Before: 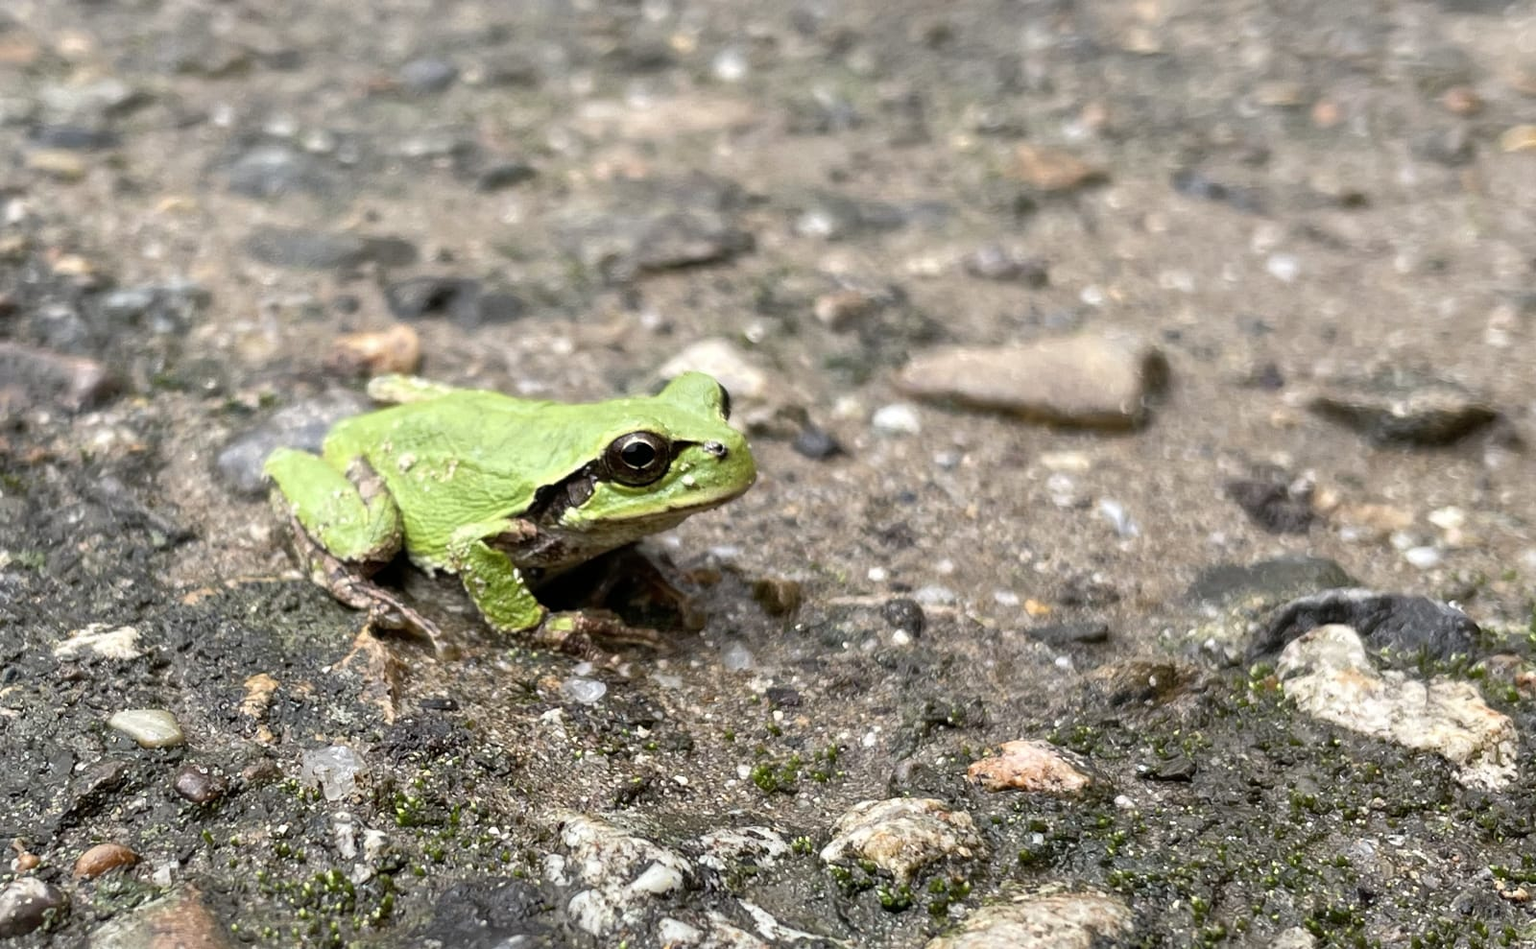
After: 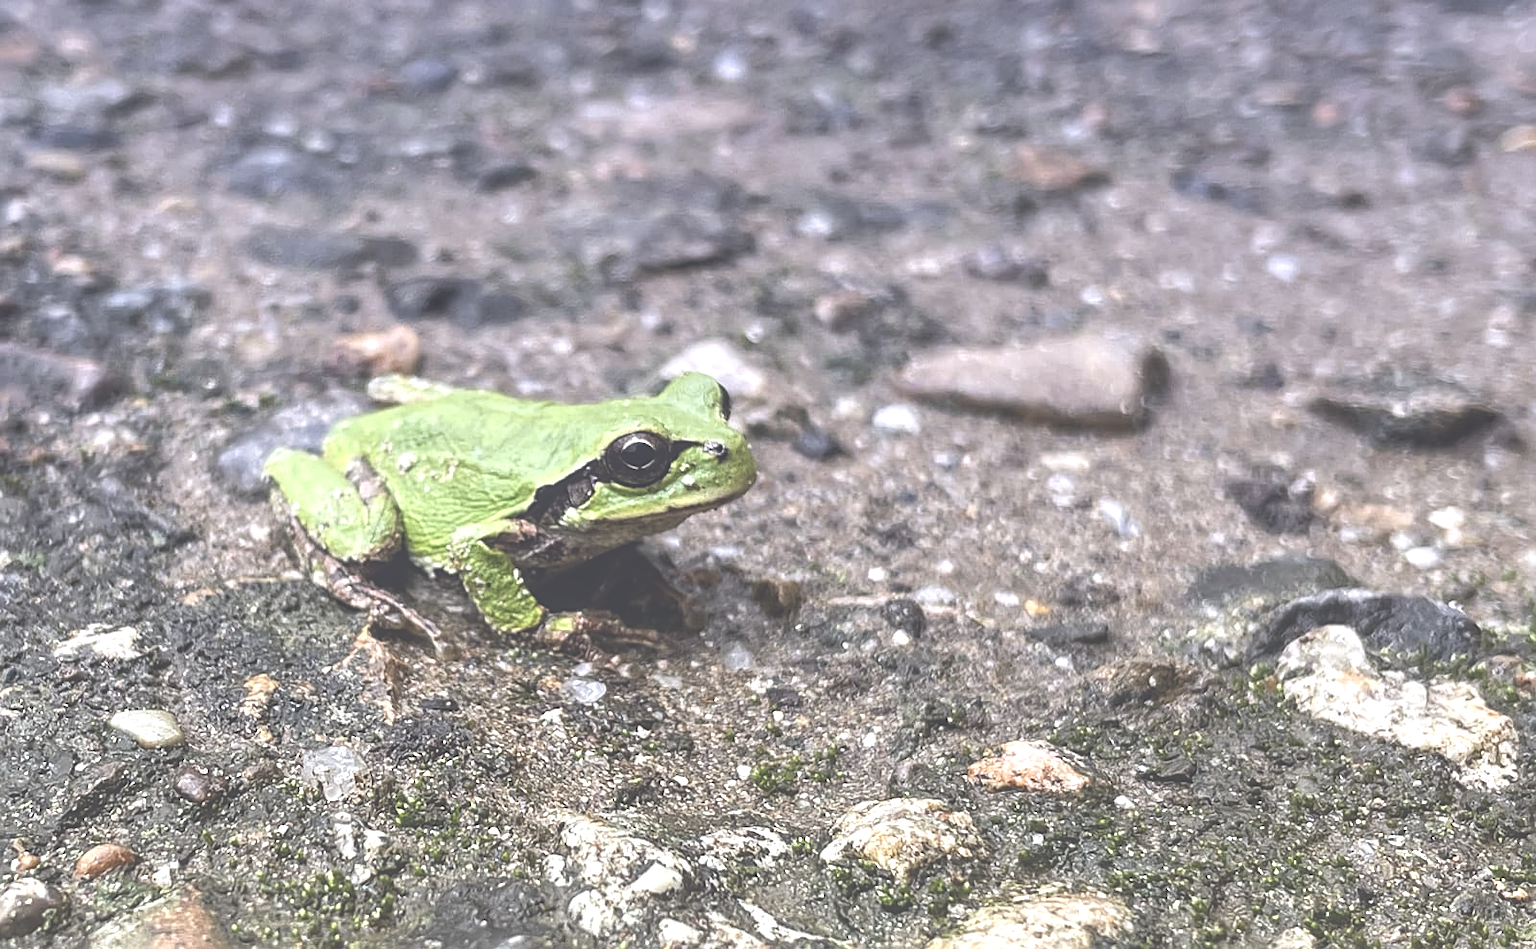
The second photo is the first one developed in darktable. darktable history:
exposure: black level correction -0.071, exposure 0.5 EV, compensate highlight preservation false
graduated density: hue 238.83°, saturation 50%
sharpen: on, module defaults
local contrast: on, module defaults
